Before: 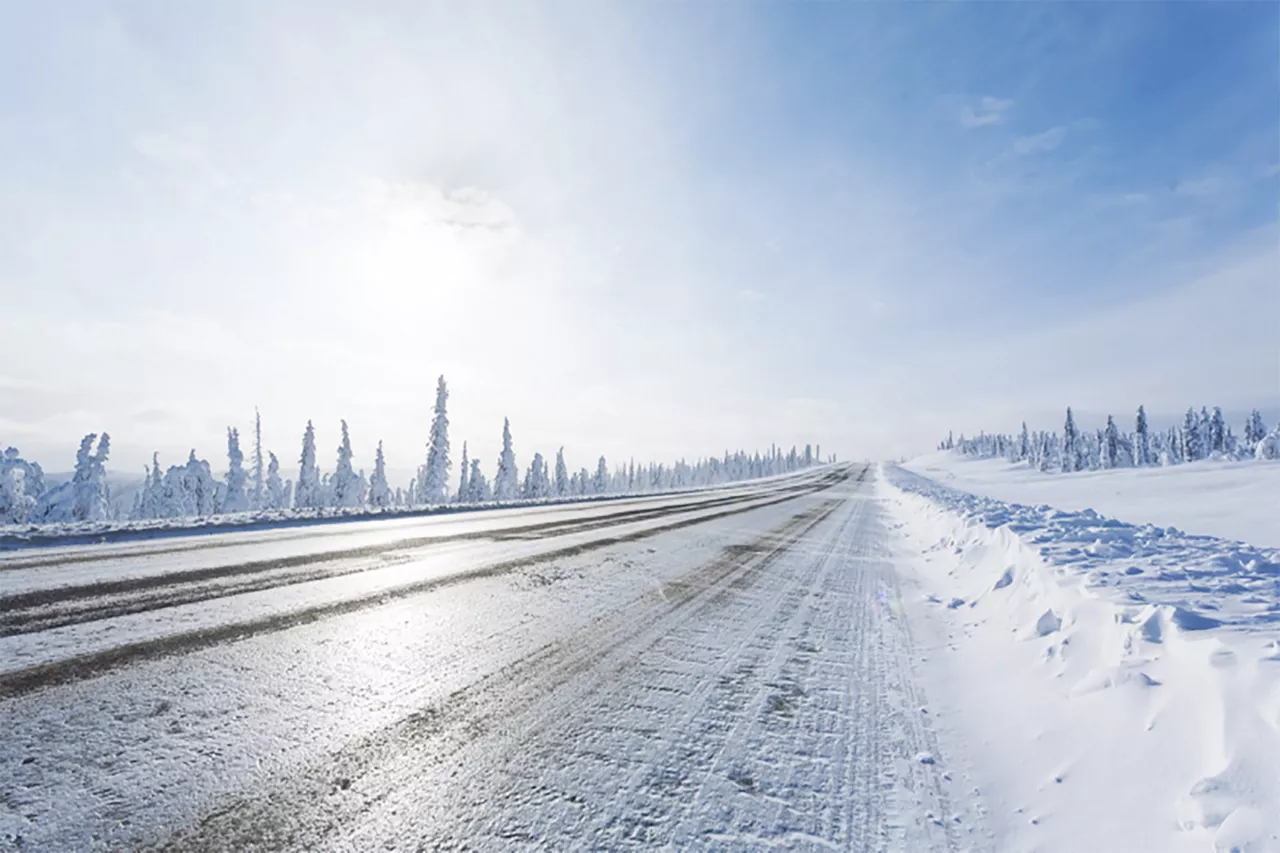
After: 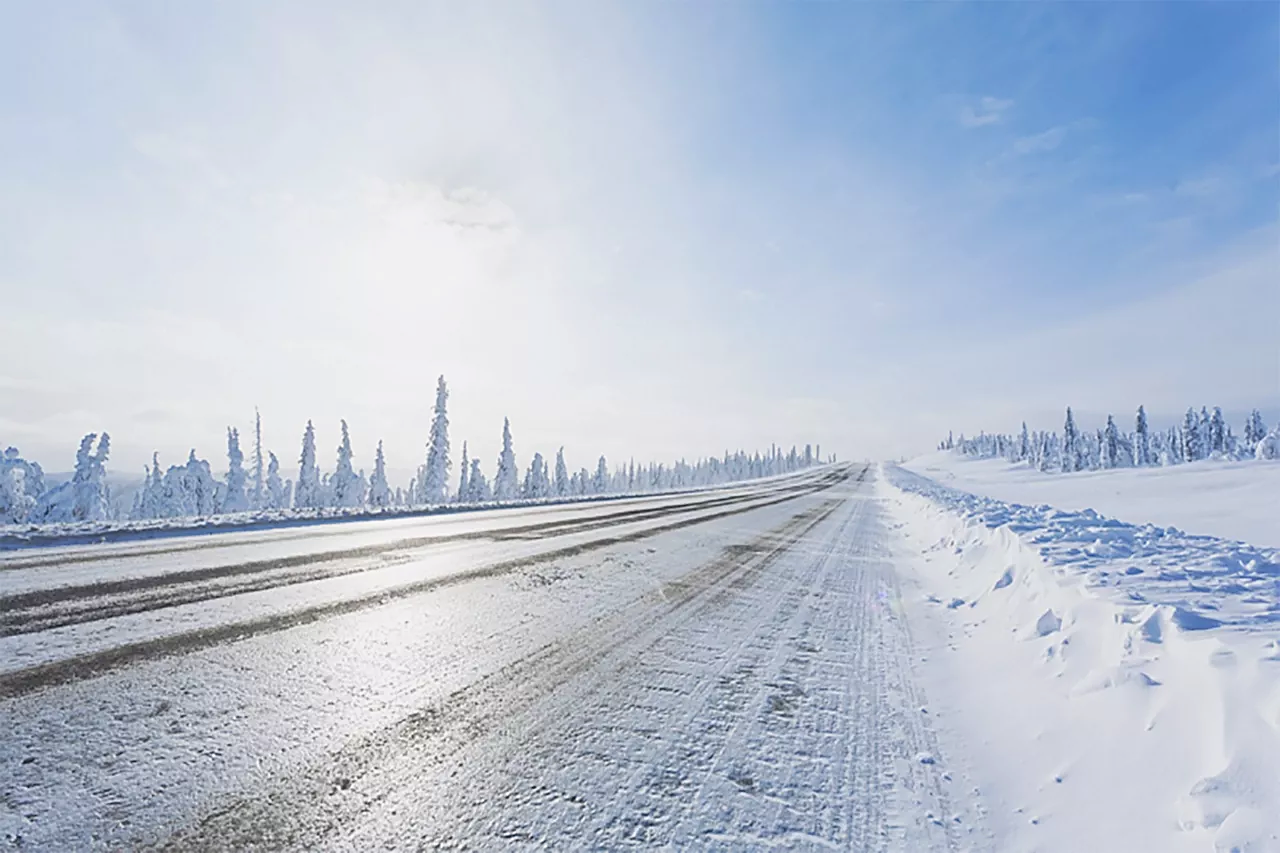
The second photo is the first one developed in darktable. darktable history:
sharpen: on, module defaults
contrast brightness saturation: contrast -0.1, brightness 0.05, saturation 0.08
